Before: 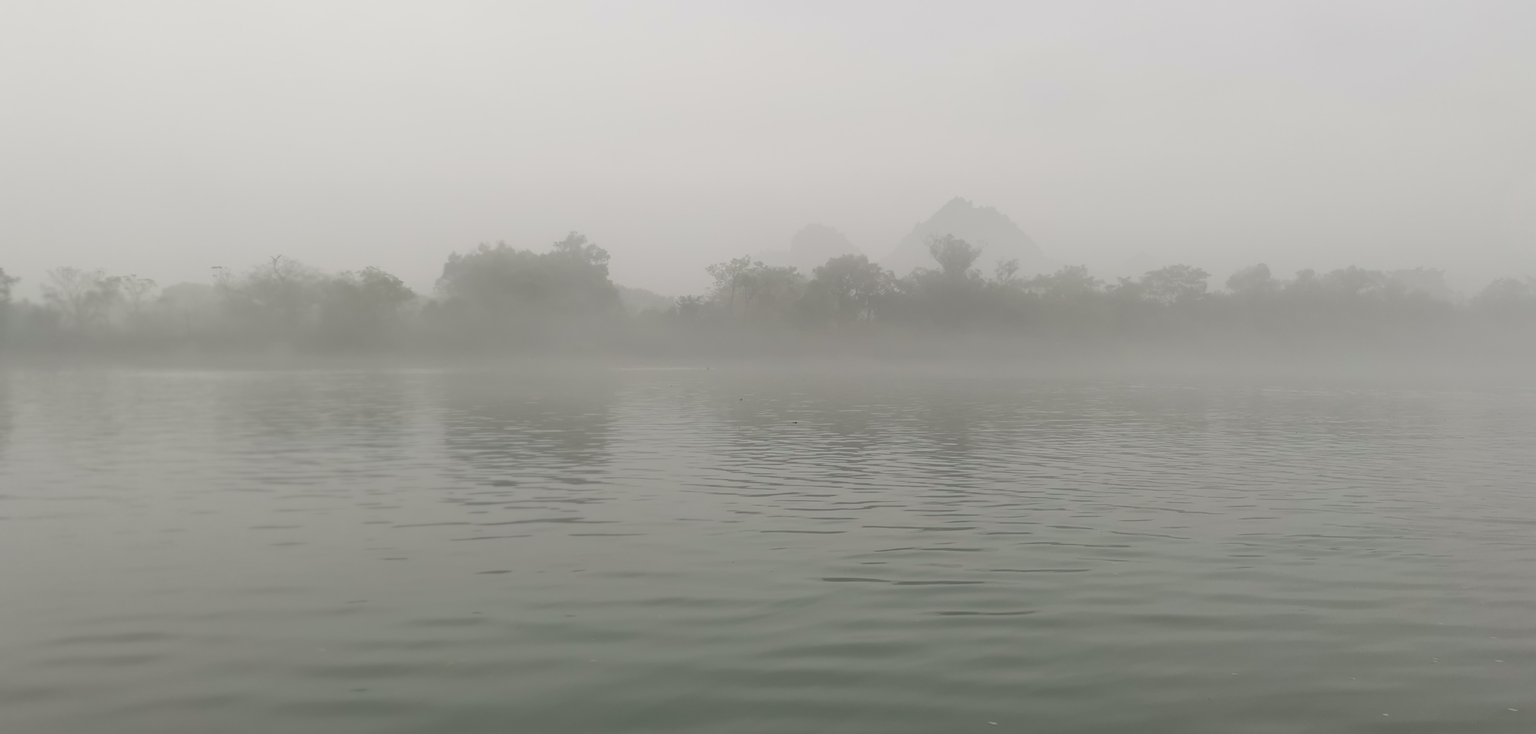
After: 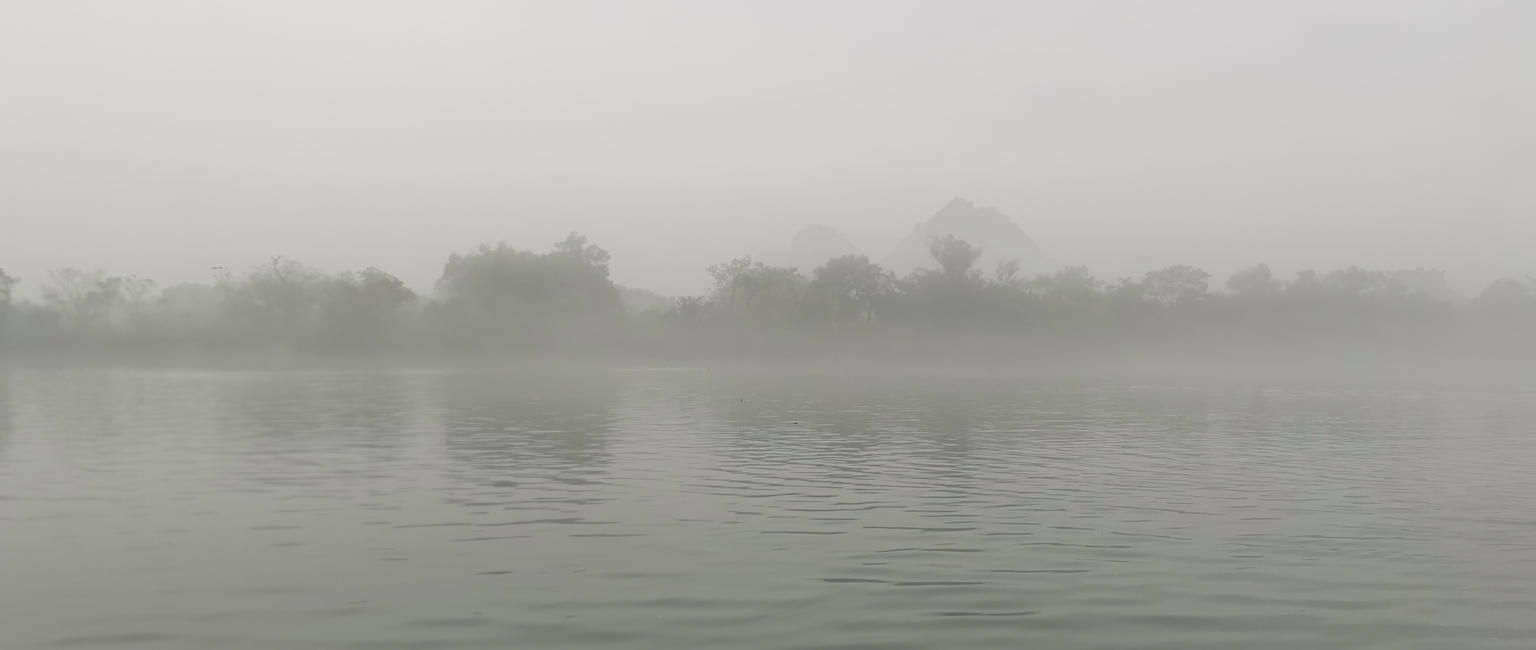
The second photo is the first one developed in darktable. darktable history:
crop and rotate: top 0%, bottom 11.375%
color balance rgb: shadows lift › chroma 1.637%, shadows lift › hue 259.7°, perceptual saturation grading › global saturation -26.677%, perceptual brilliance grading › global brilliance 2.856%, perceptual brilliance grading › highlights -2.343%, perceptual brilliance grading › shadows 3.596%
